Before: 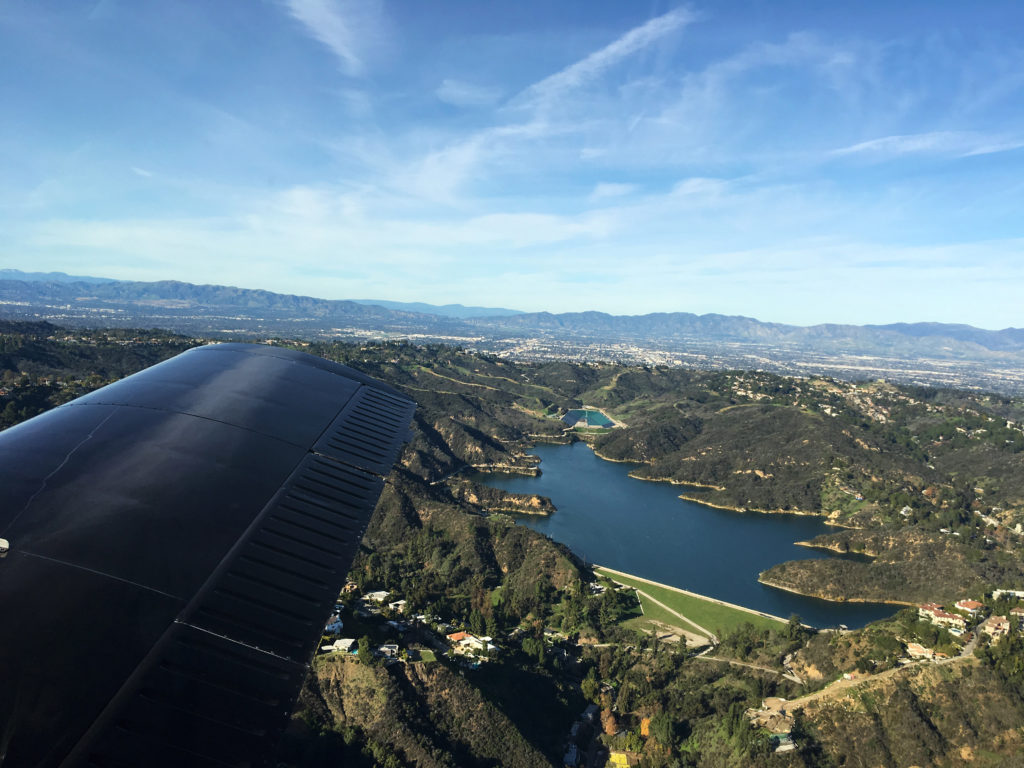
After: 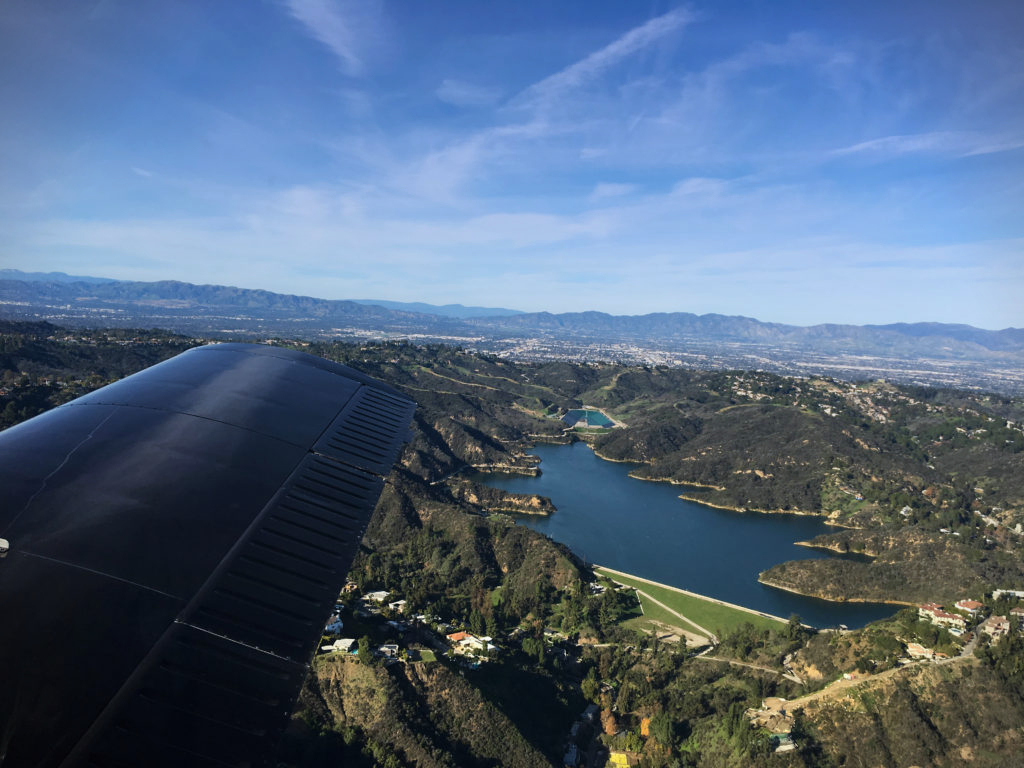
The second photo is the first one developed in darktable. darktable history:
graduated density: hue 238.83°, saturation 50%
vignetting: fall-off start 91.19%
